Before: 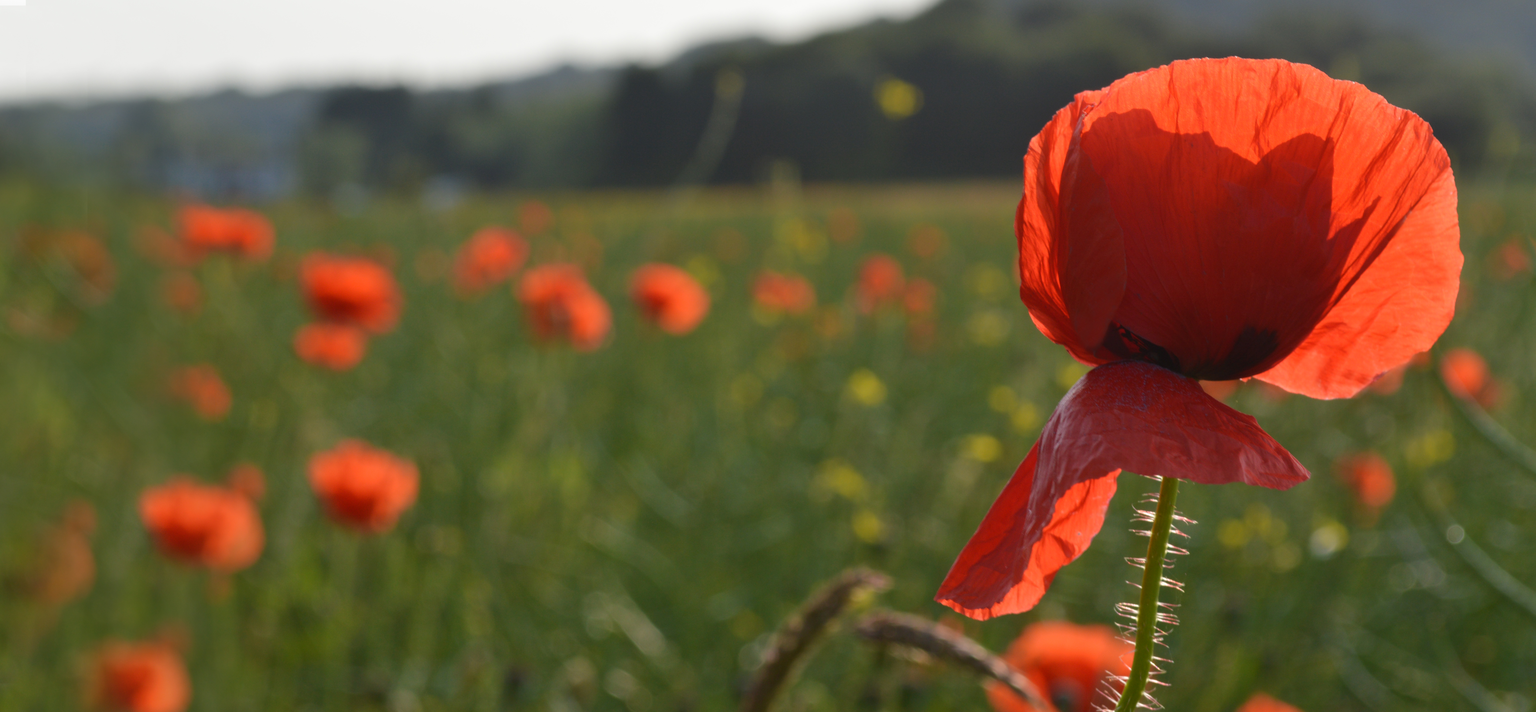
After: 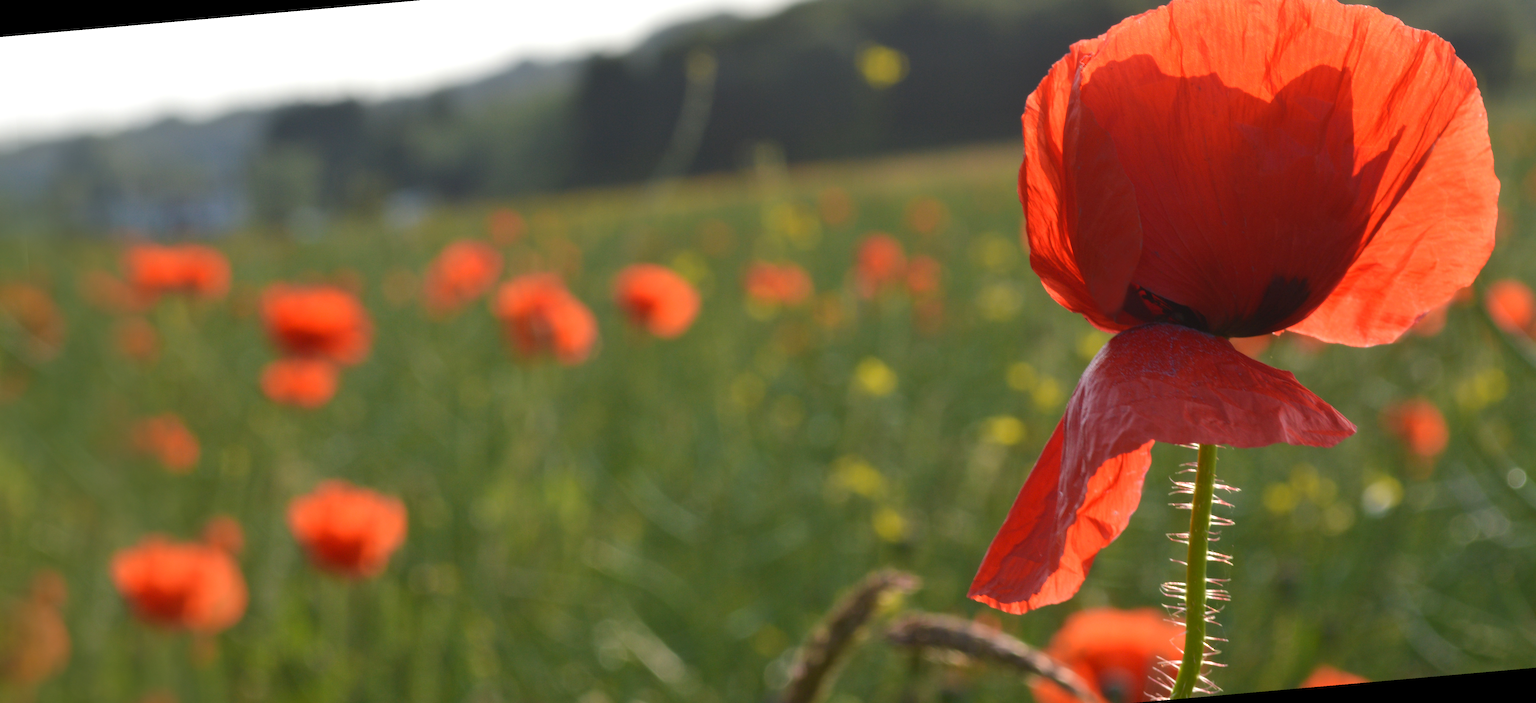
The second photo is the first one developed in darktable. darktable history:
exposure: exposure 0.426 EV, compensate highlight preservation false
rotate and perspective: rotation -5°, crop left 0.05, crop right 0.952, crop top 0.11, crop bottom 0.89
